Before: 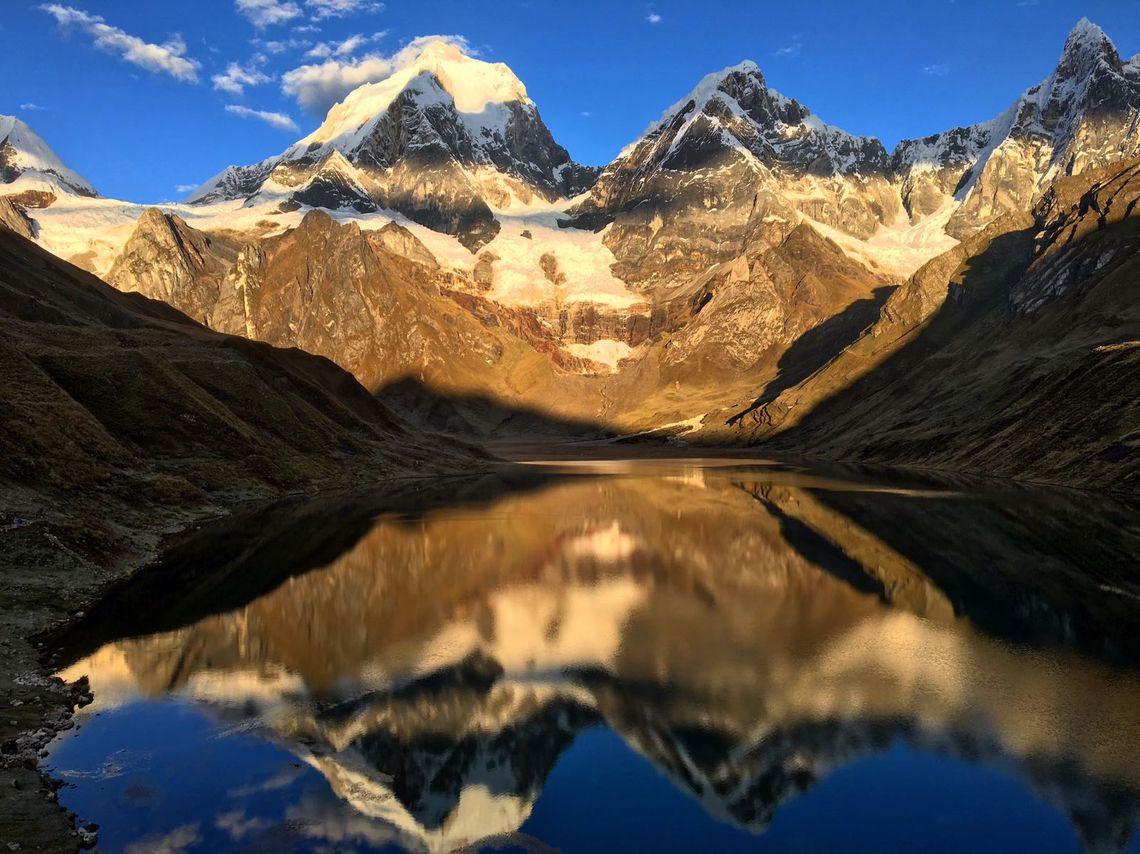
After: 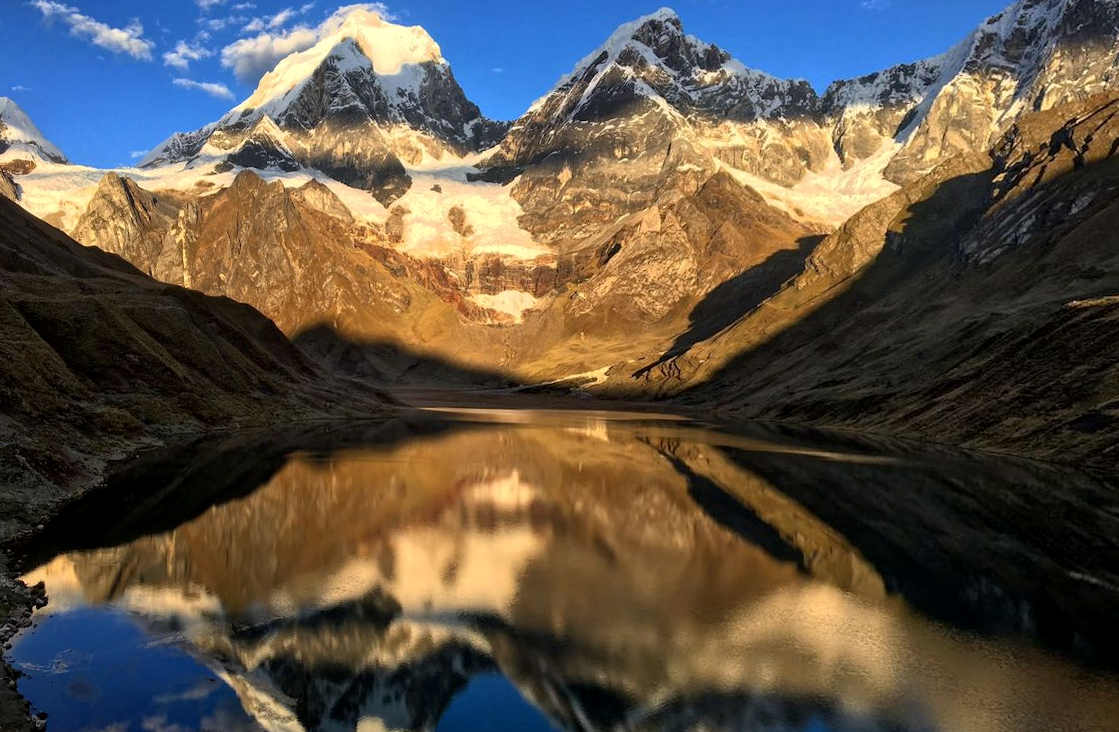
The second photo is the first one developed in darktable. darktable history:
rotate and perspective: rotation 1.69°, lens shift (vertical) -0.023, lens shift (horizontal) -0.291, crop left 0.025, crop right 0.988, crop top 0.092, crop bottom 0.842
local contrast: highlights 100%, shadows 100%, detail 120%, midtone range 0.2
